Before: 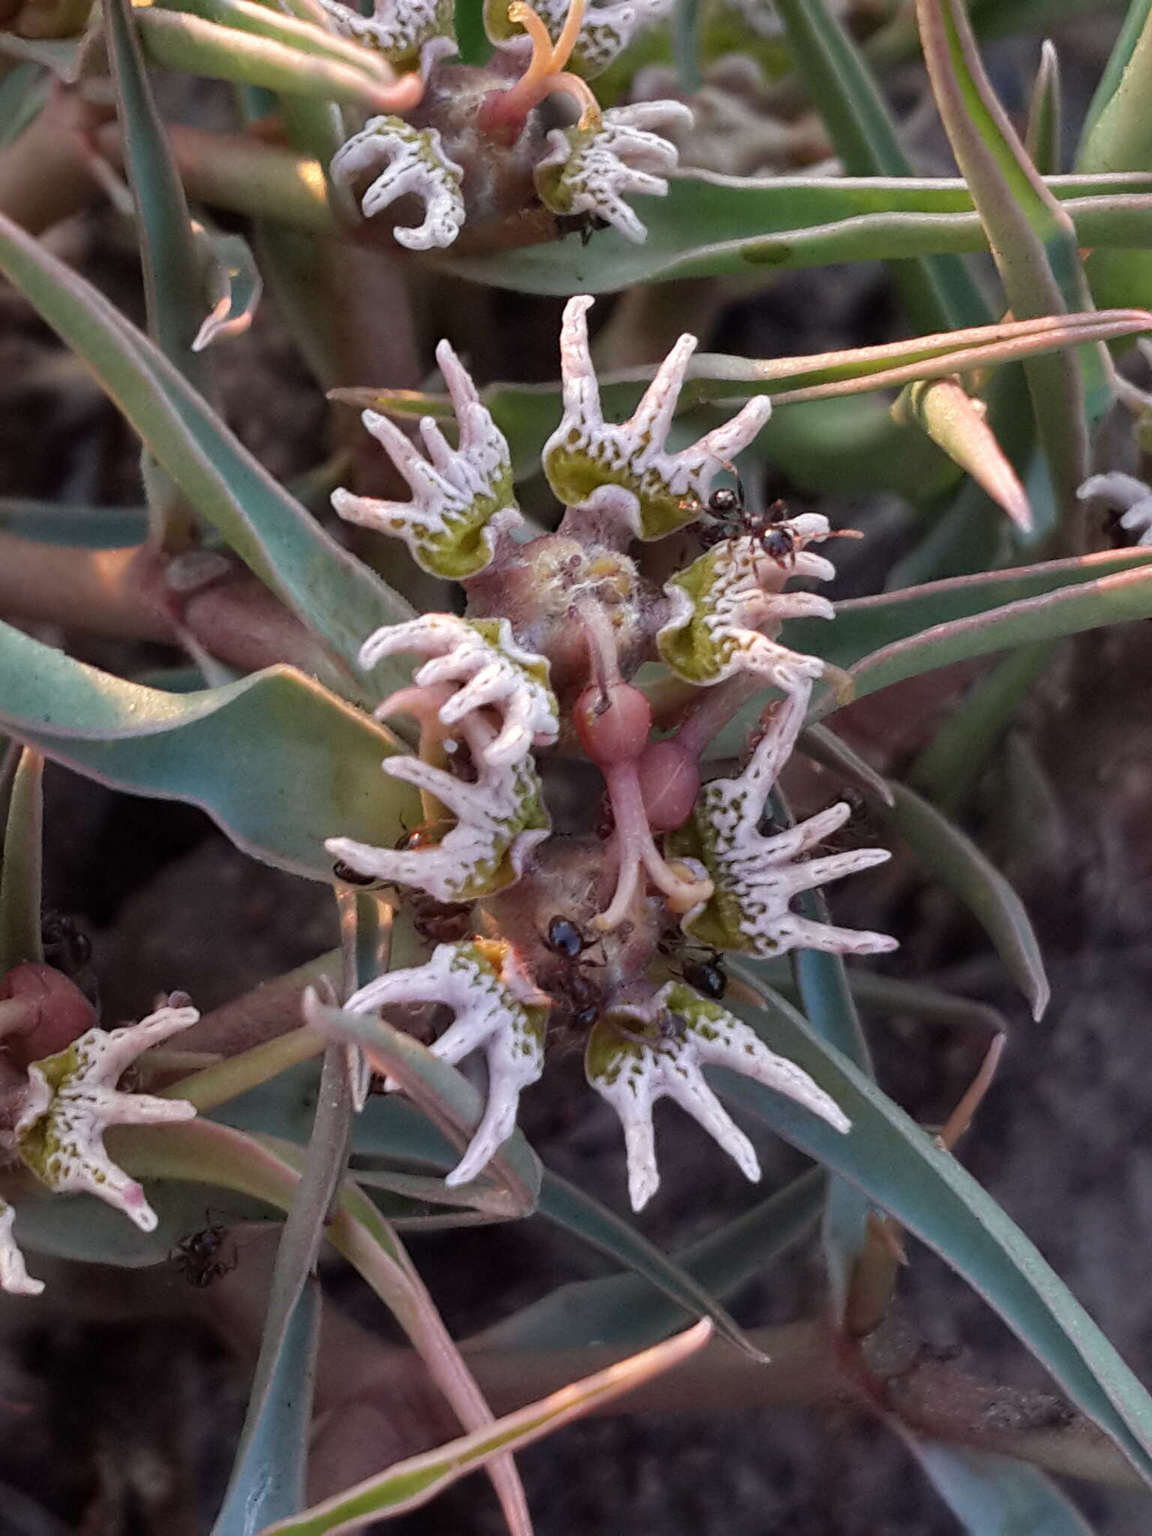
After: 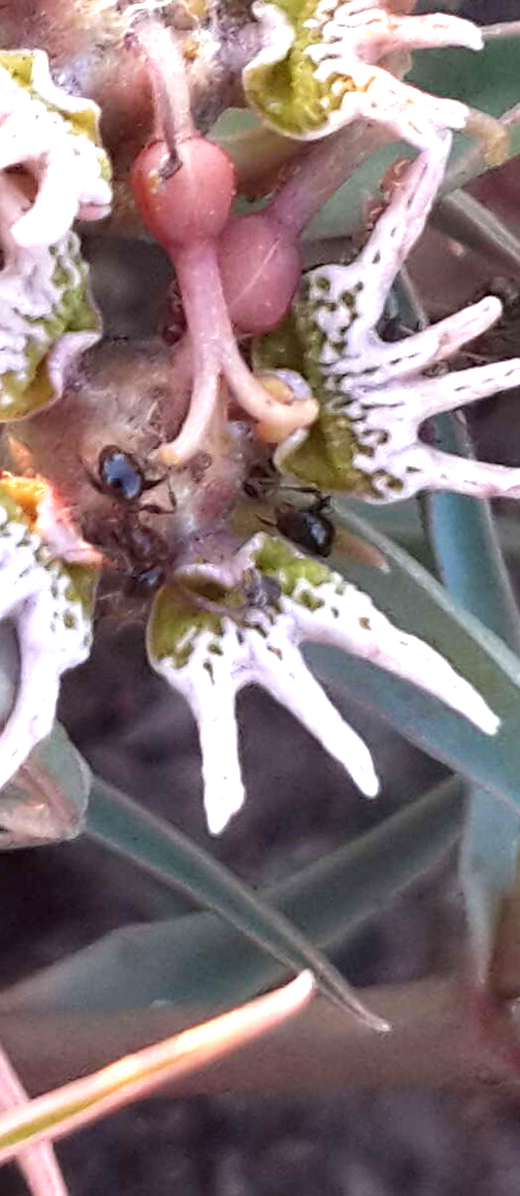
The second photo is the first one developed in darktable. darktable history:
crop: left 40.878%, top 39.176%, right 25.993%, bottom 3.081%
rotate and perspective: lens shift (vertical) 0.048, lens shift (horizontal) -0.024, automatic cropping off
exposure: black level correction 0, exposure 1.173 EV, compensate exposure bias true, compensate highlight preservation false
